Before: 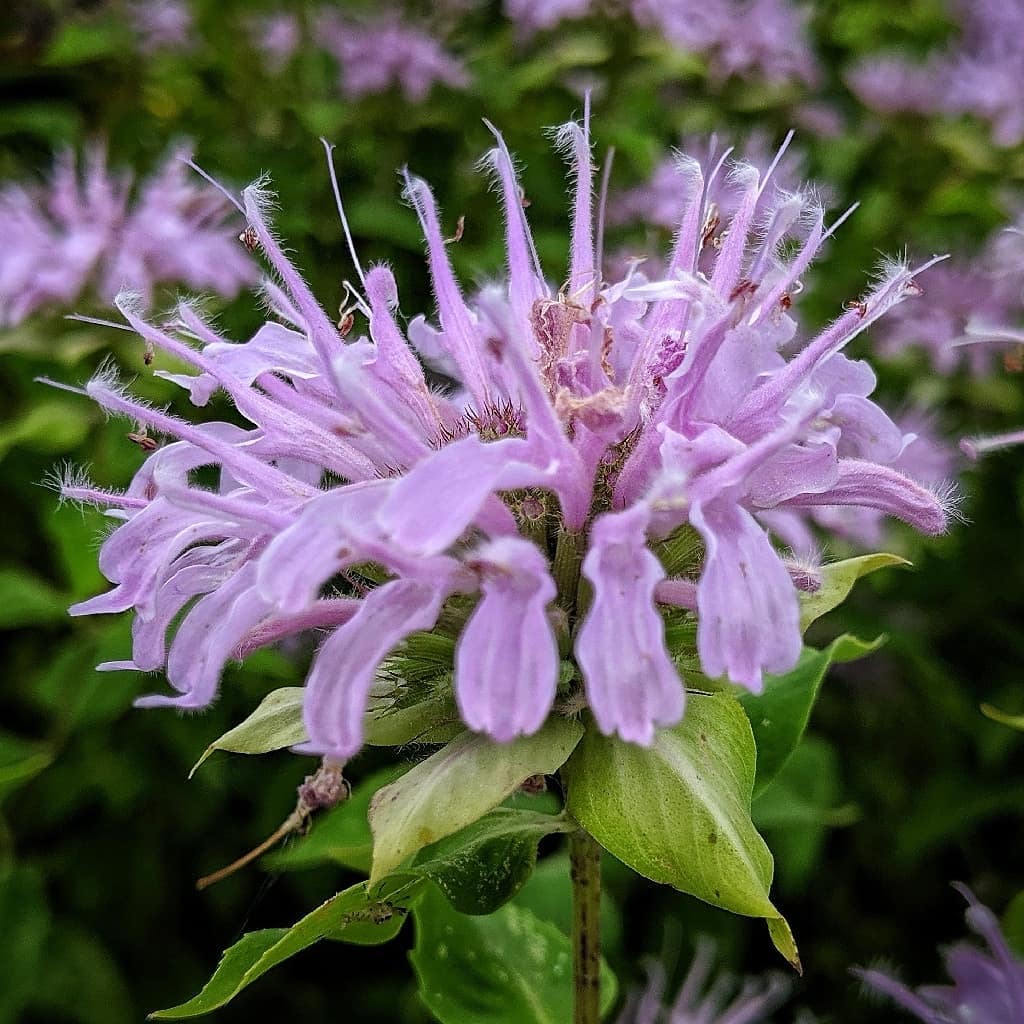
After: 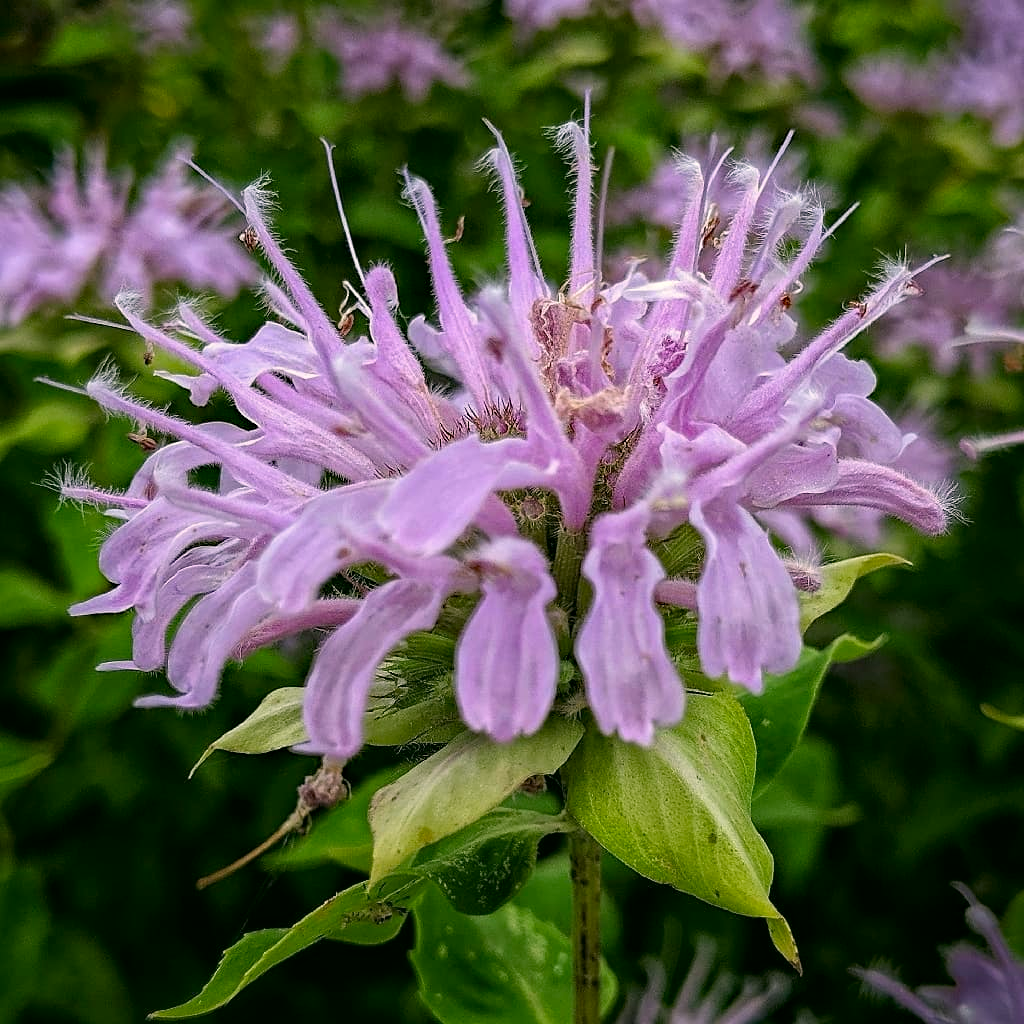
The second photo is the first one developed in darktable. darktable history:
haze removal: adaptive false
color correction: highlights a* 4.02, highlights b* 4.98, shadows a* -7.55, shadows b* 4.98
